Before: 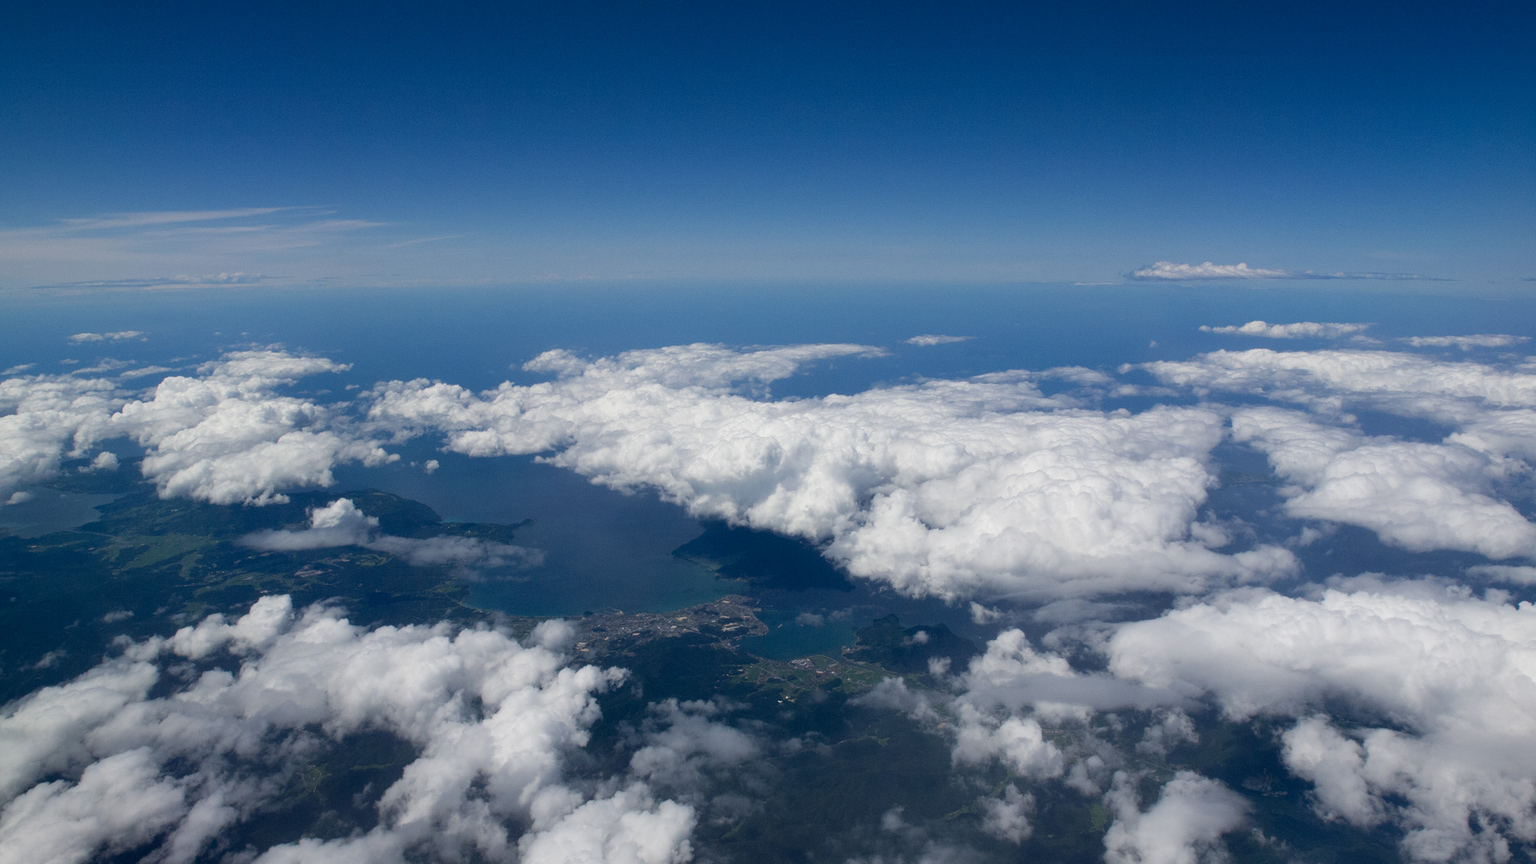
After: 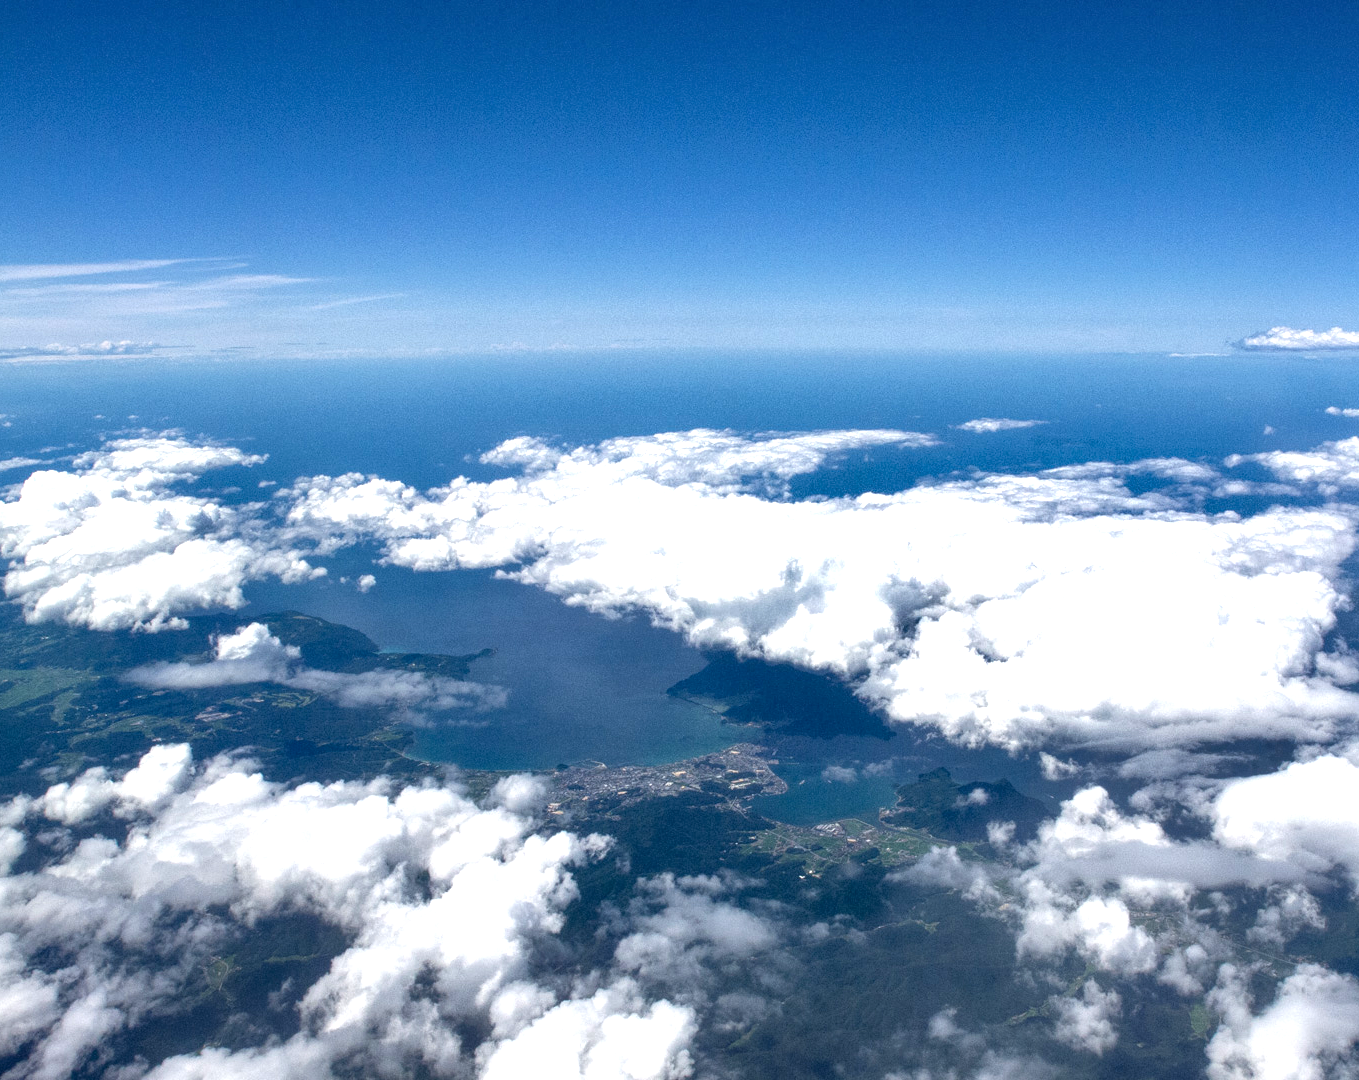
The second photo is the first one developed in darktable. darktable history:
local contrast: highlights 99%, shadows 86%, detail 160%, midtone range 0.2
shadows and highlights: shadows 43.71, white point adjustment -1.46, soften with gaussian
exposure: exposure 1.15 EV, compensate highlight preservation false
crop and rotate: left 9.061%, right 20.142%
